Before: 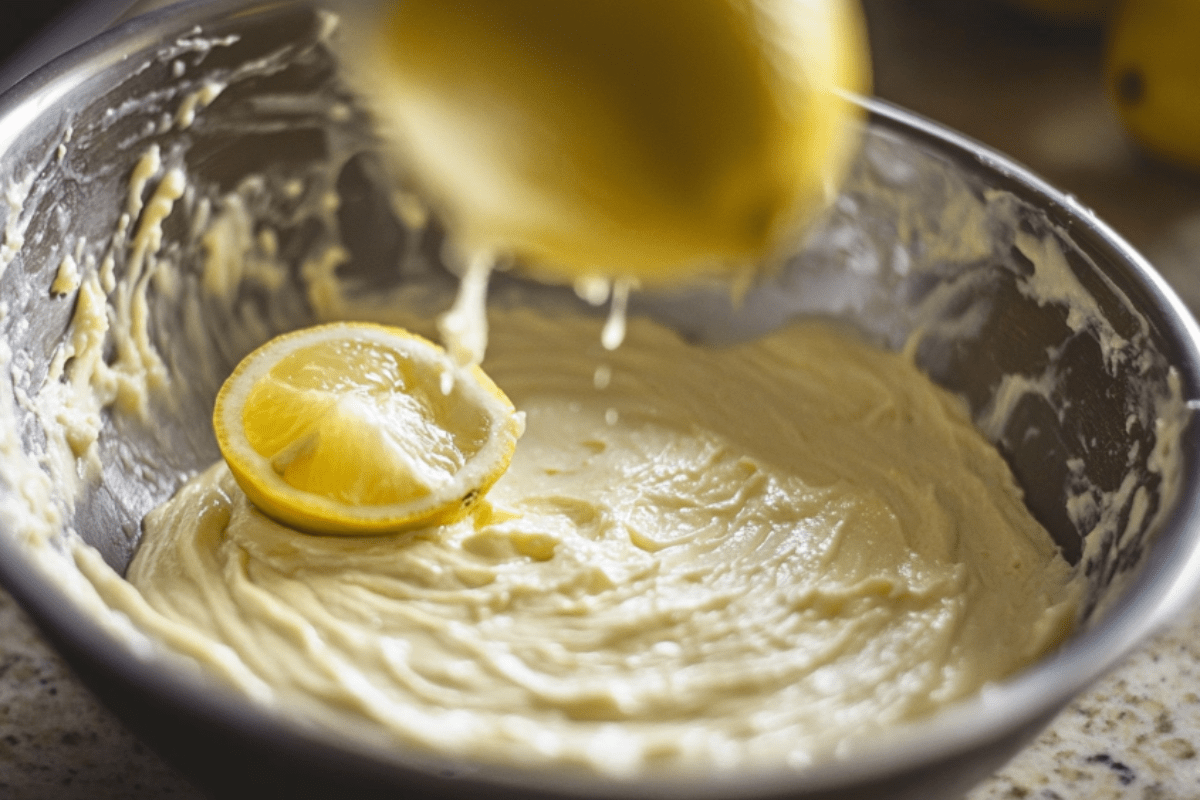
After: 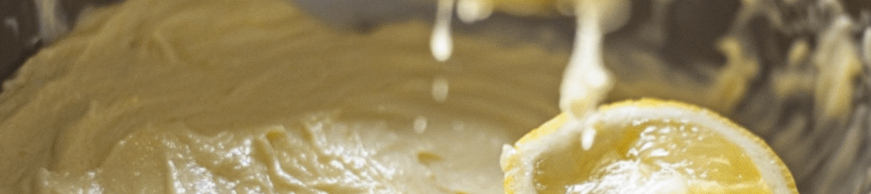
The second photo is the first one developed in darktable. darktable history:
crop and rotate: angle 16.12°, top 30.835%, bottom 35.653%
color balance rgb: on, module defaults
